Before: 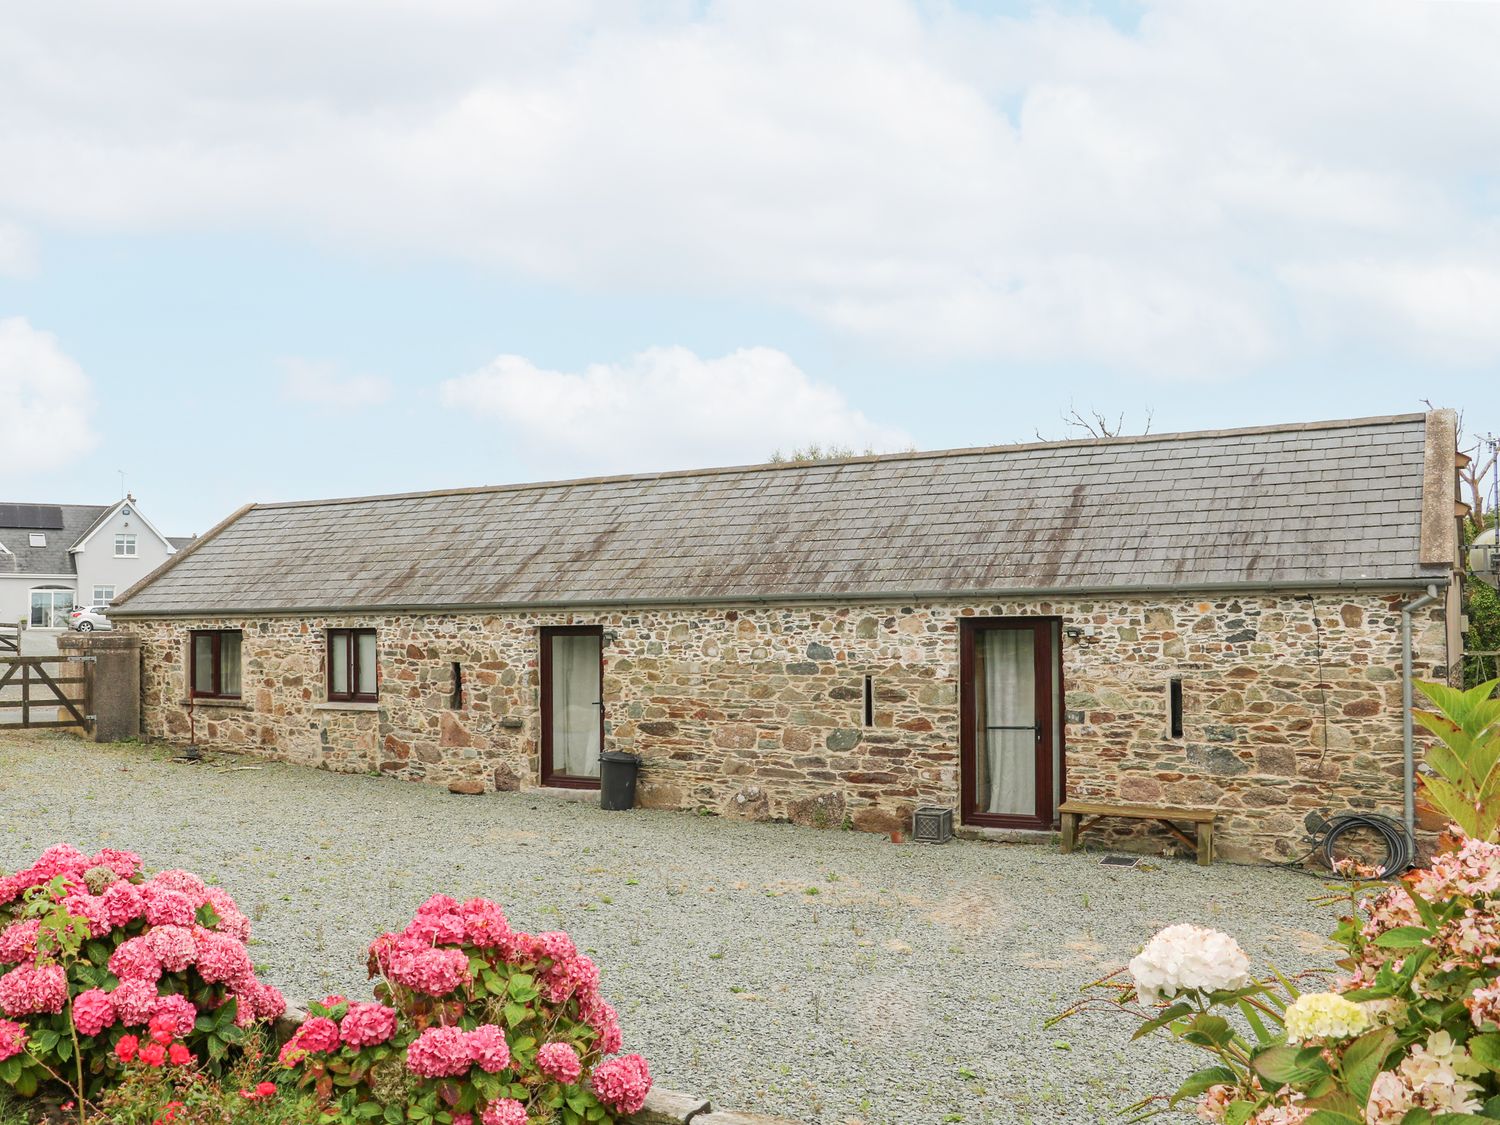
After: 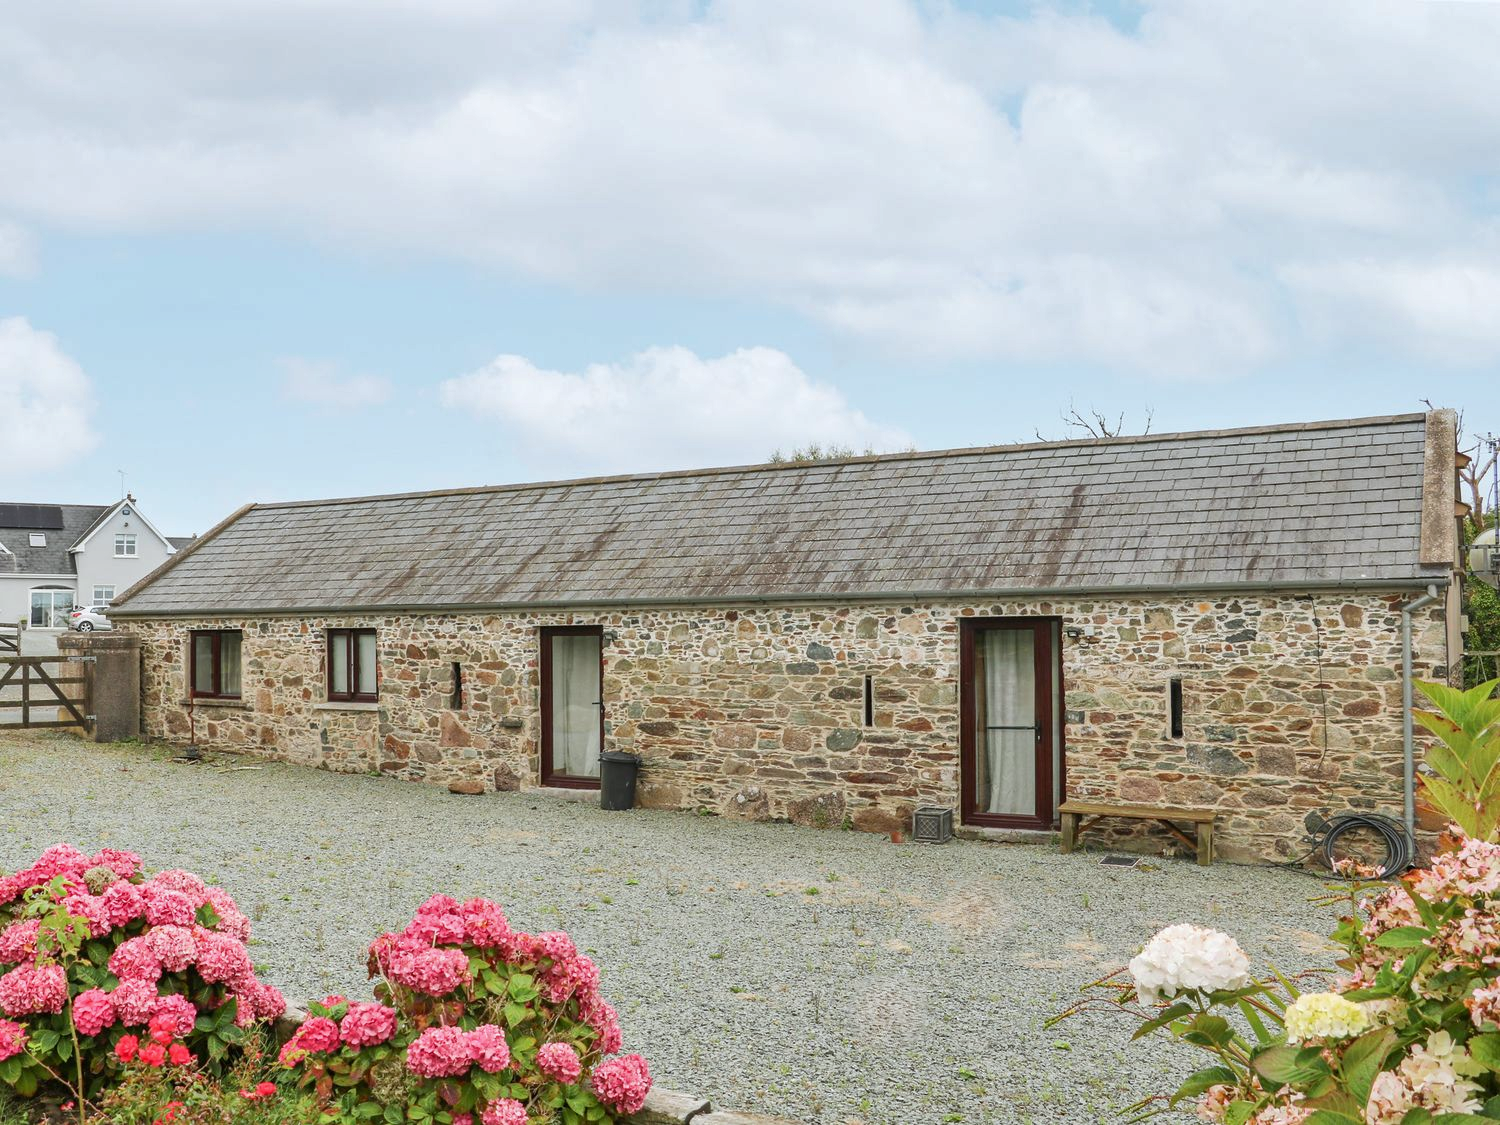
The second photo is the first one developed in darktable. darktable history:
white balance: red 0.982, blue 1.018
shadows and highlights: shadows 32.83, highlights -47.7, soften with gaussian
